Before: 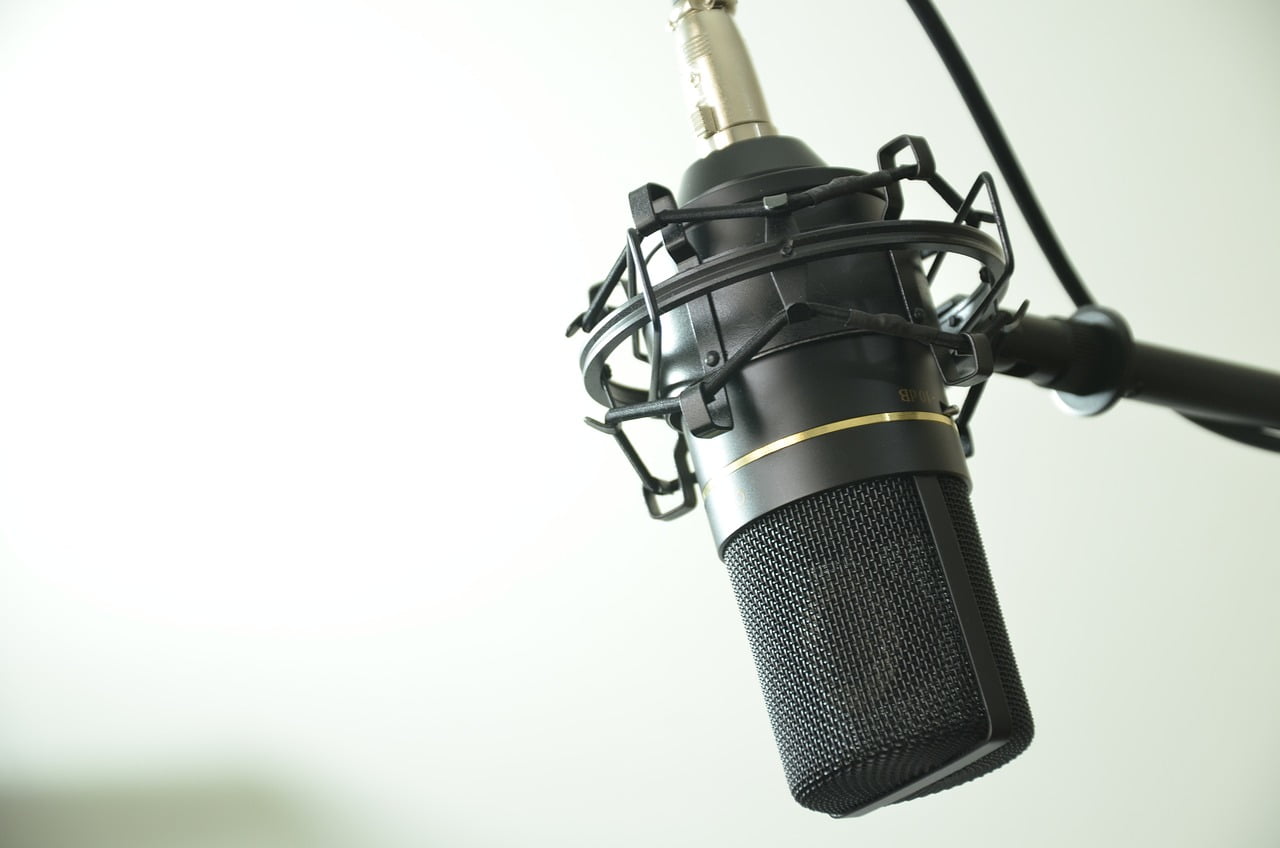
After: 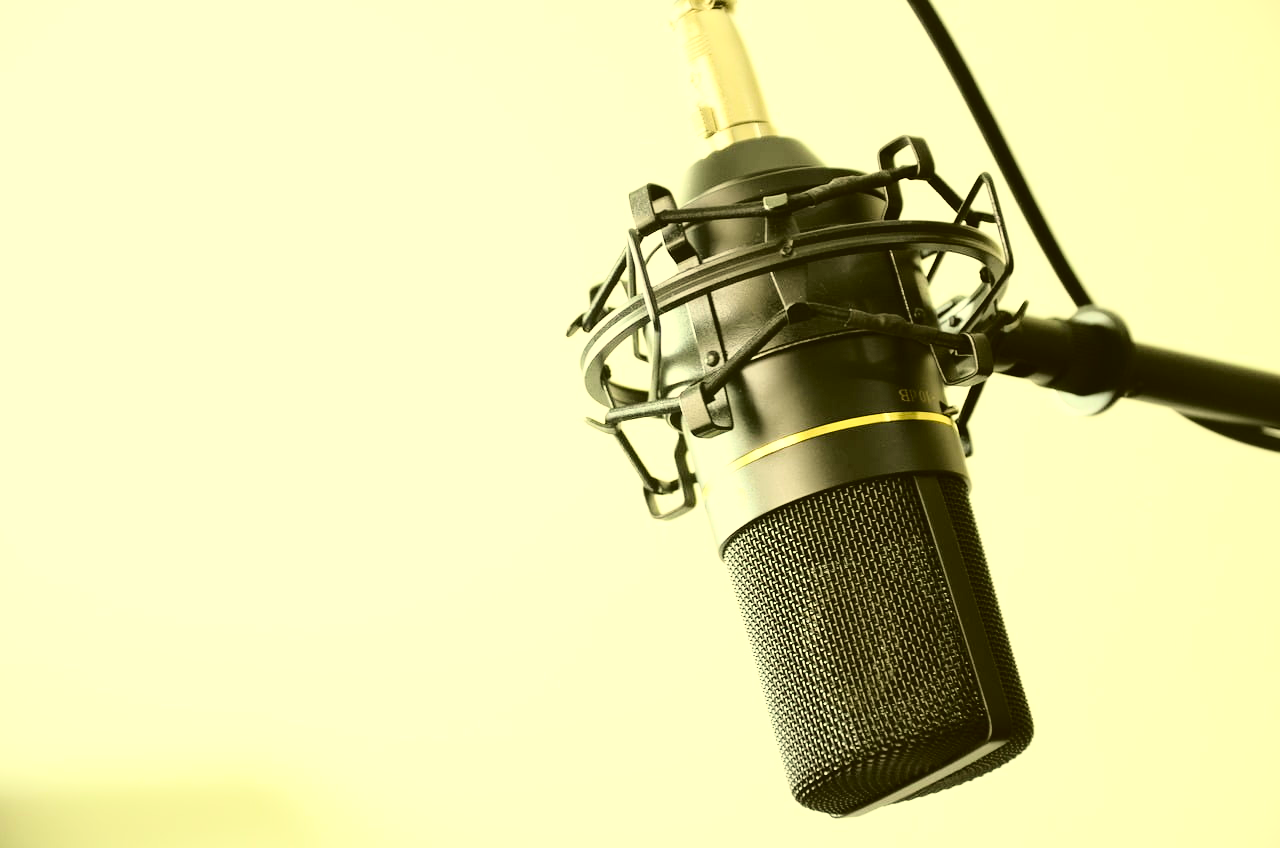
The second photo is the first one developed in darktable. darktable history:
exposure: black level correction 0.001, exposure 0.499 EV, compensate highlight preservation false
base curve: curves: ch0 [(0, 0) (0.04, 0.03) (0.133, 0.232) (0.448, 0.748) (0.843, 0.968) (1, 1)]
color correction: highlights a* 0.164, highlights b* 28.77, shadows a* -0.152, shadows b* 21.61
